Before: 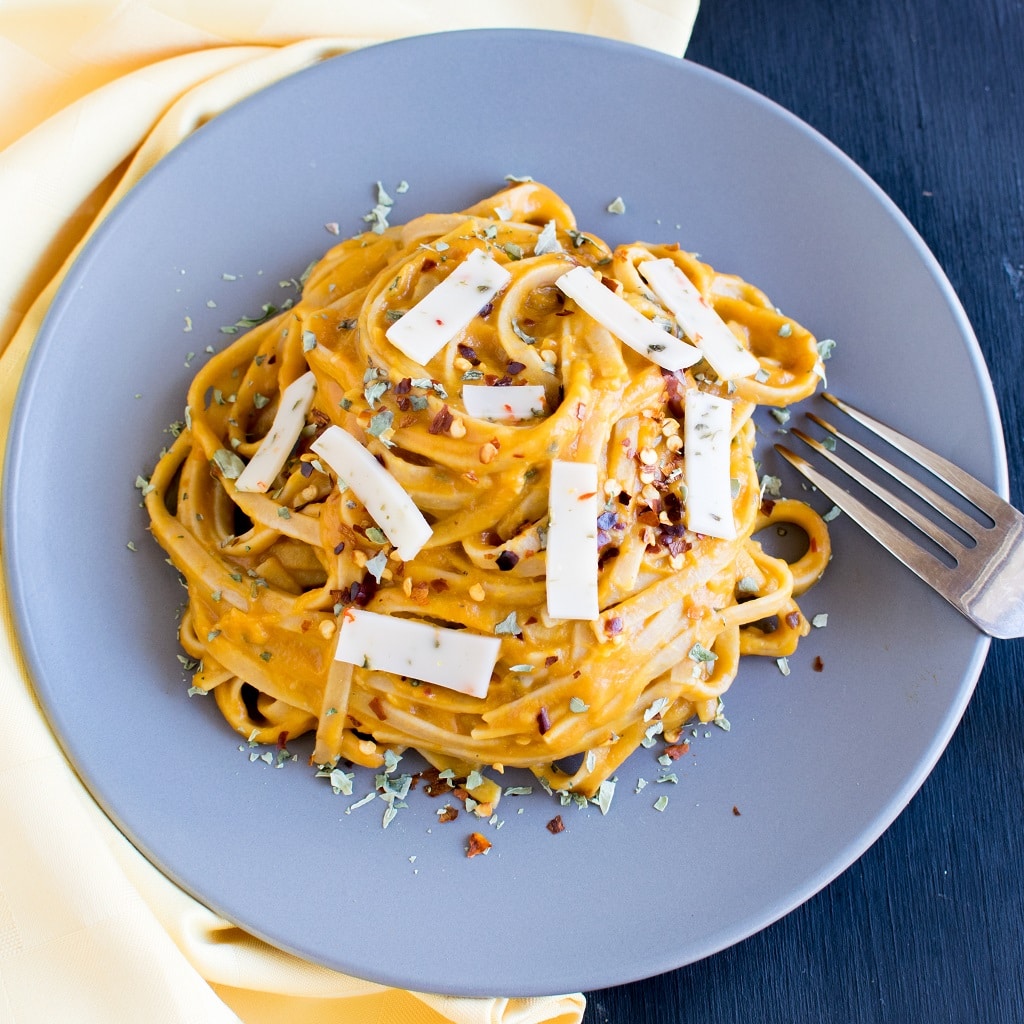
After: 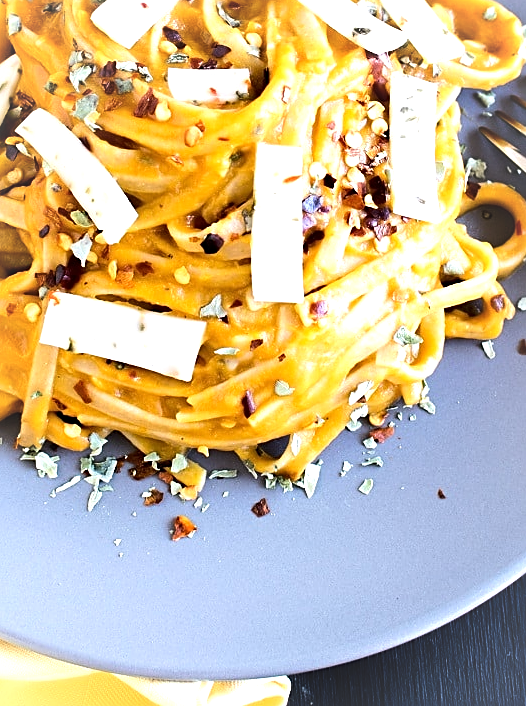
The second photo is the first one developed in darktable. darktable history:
sharpen: on, module defaults
vignetting: brightness 0.053, saturation -0.003, automatic ratio true
tone equalizer: -8 EV -0.711 EV, -7 EV -0.697 EV, -6 EV -0.565 EV, -5 EV -0.399 EV, -3 EV 0.398 EV, -2 EV 0.6 EV, -1 EV 0.682 EV, +0 EV 0.755 EV, edges refinement/feathering 500, mask exposure compensation -1.57 EV, preserve details no
crop and rotate: left 28.817%, top 31.024%, right 19.812%
